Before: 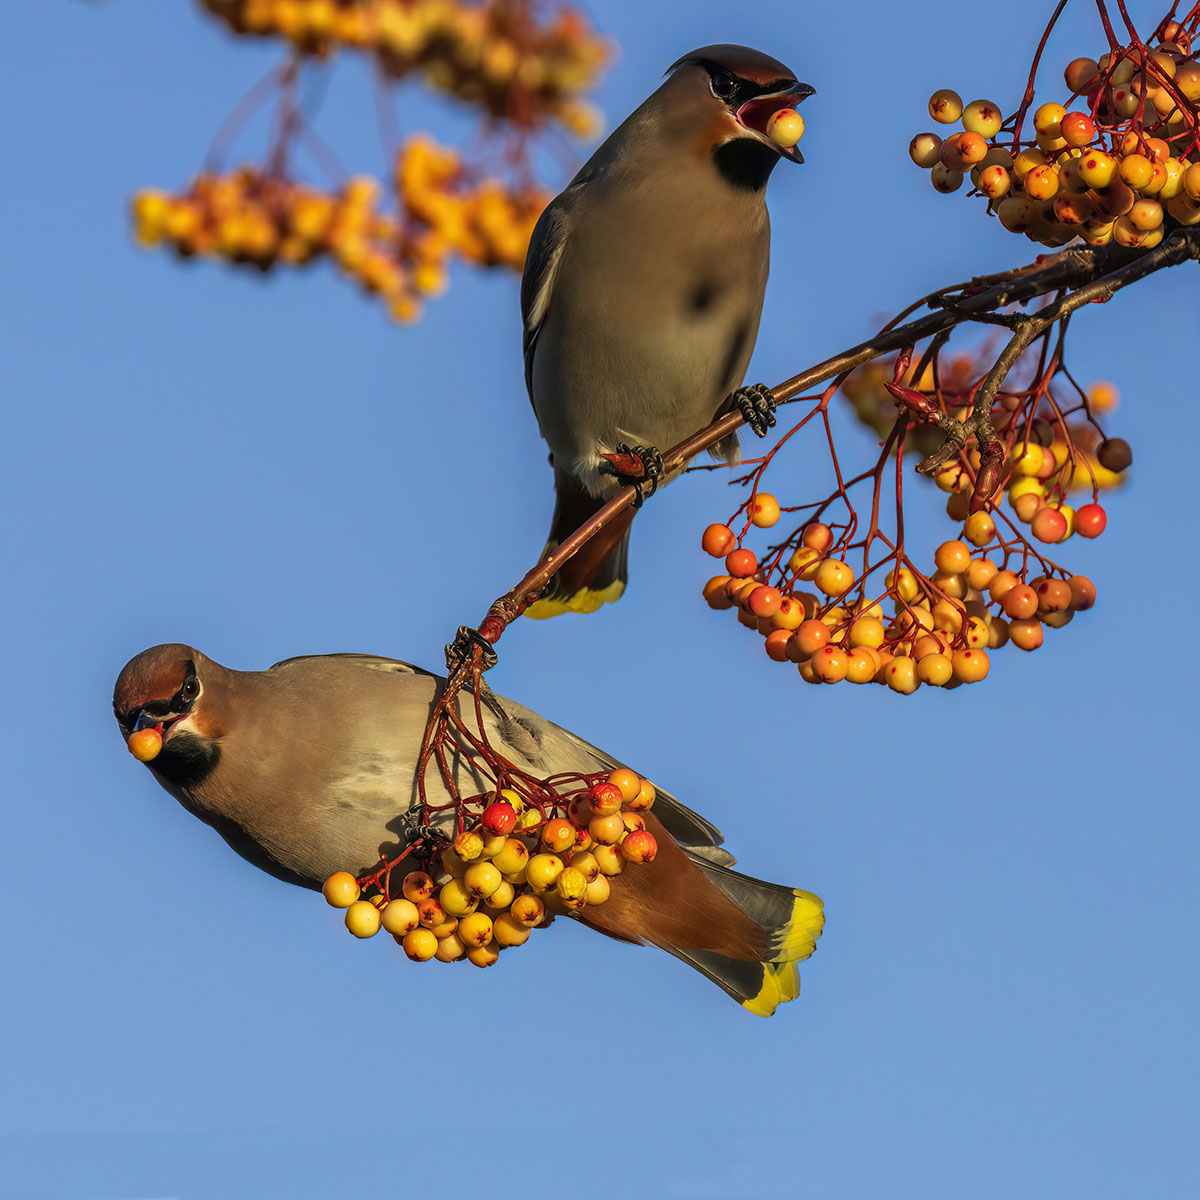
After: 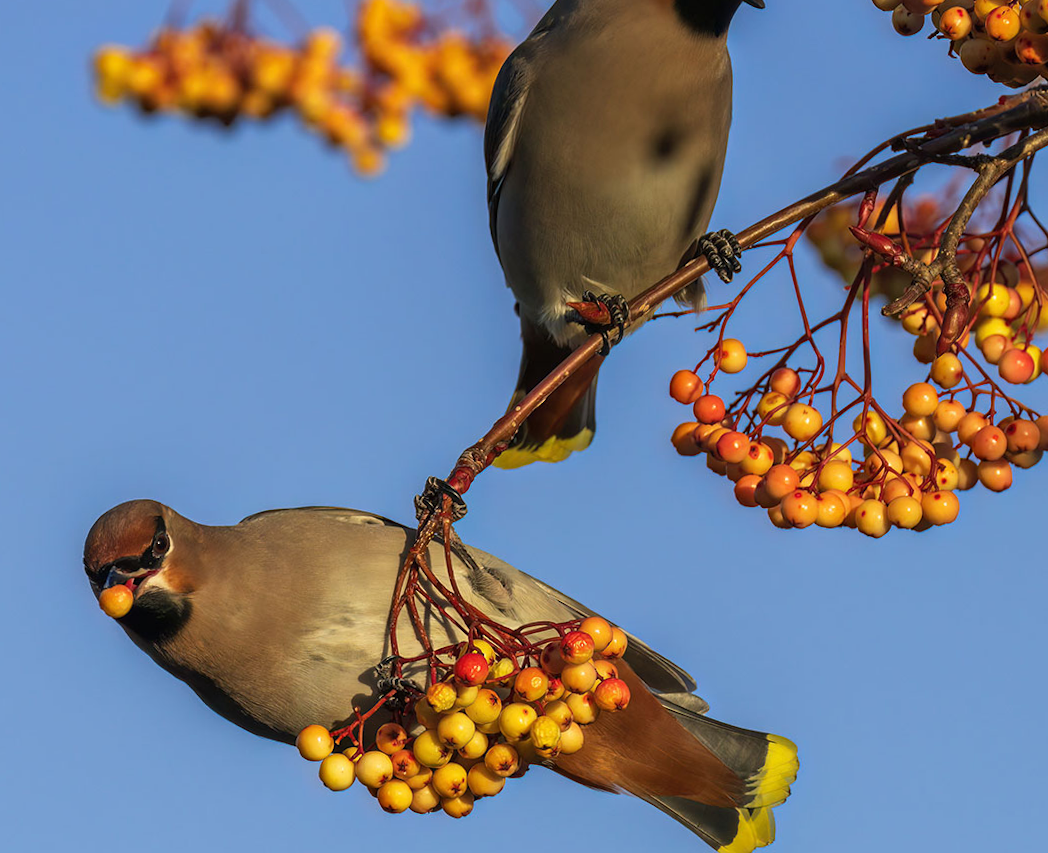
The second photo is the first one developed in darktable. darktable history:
crop and rotate: left 2.425%, top 11.305%, right 9.6%, bottom 15.08%
rotate and perspective: rotation -1°, crop left 0.011, crop right 0.989, crop top 0.025, crop bottom 0.975
